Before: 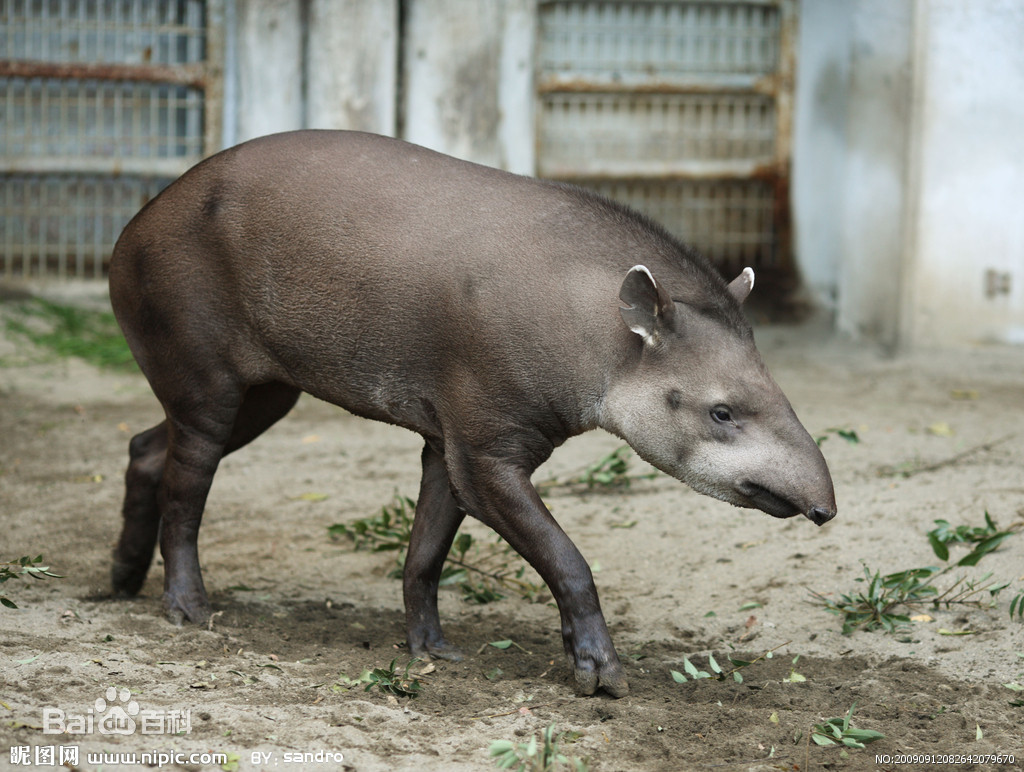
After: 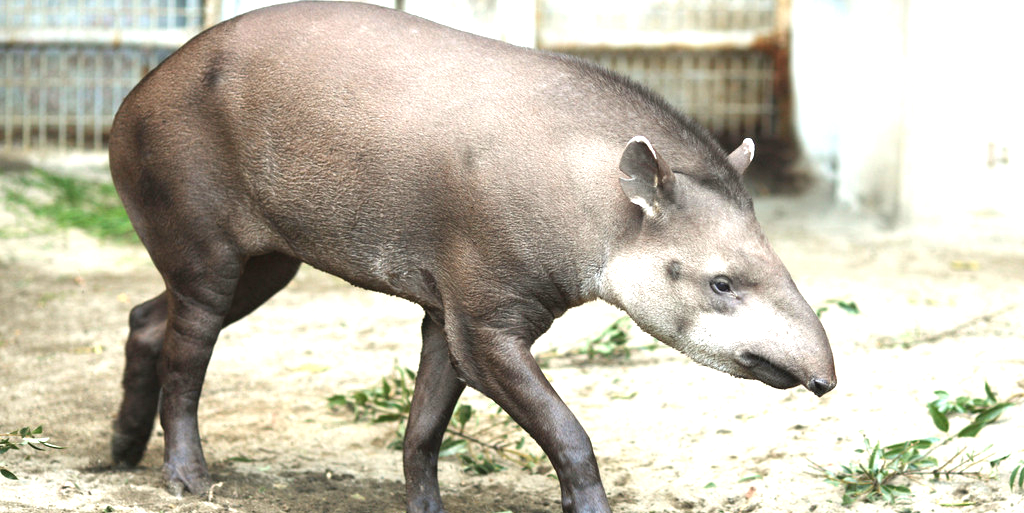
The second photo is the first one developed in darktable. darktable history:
exposure: black level correction 0, exposure 1.5 EV, compensate exposure bias true, compensate highlight preservation false
crop: top 16.727%, bottom 16.727%
